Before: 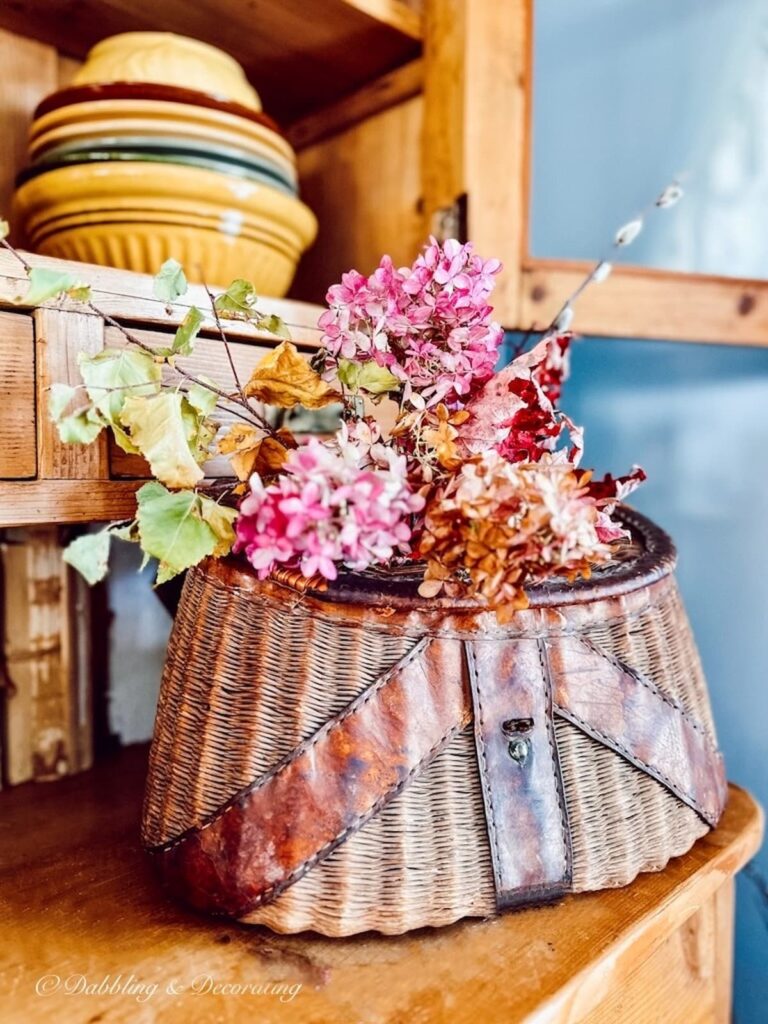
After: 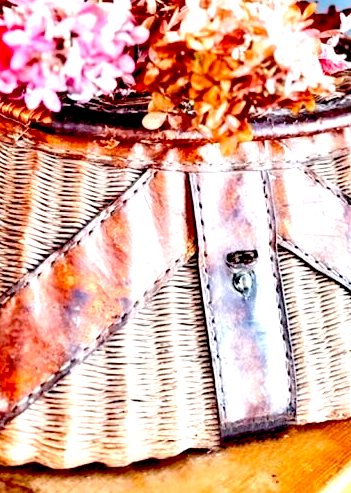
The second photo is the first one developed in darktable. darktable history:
exposure: black level correction 0.033, exposure 0.909 EV, compensate exposure bias true, compensate highlight preservation false
crop: left 35.974%, top 45.752%, right 18.226%, bottom 6.008%
